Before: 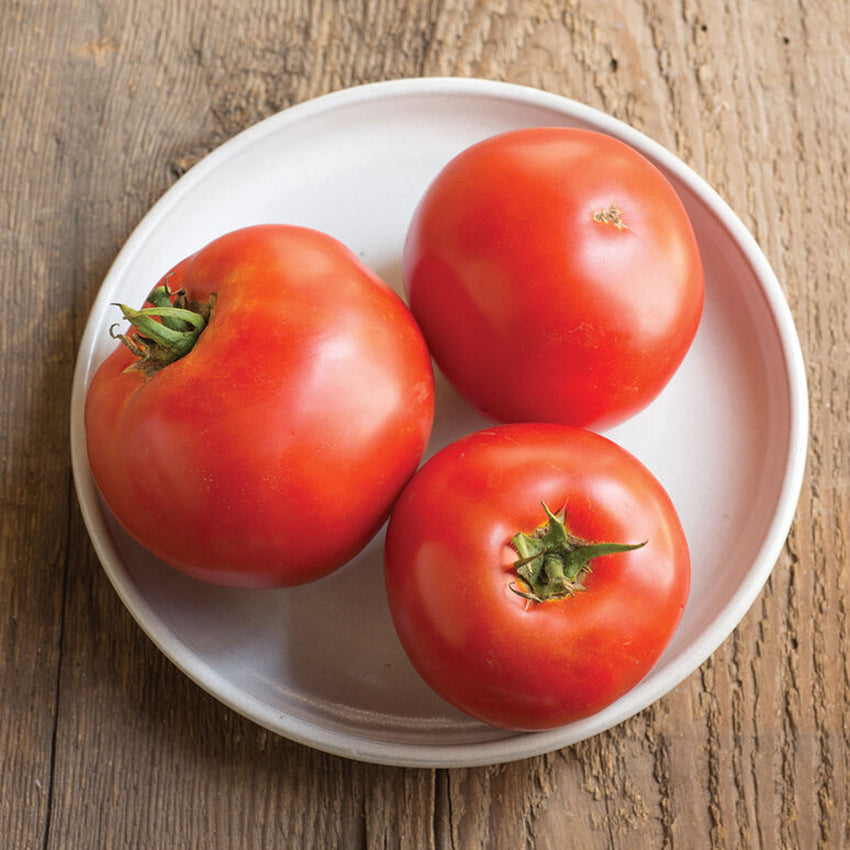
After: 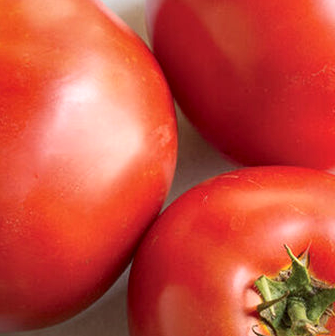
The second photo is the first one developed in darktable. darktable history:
crop: left 30.352%, top 30.314%, right 30.146%, bottom 30.139%
color correction: highlights a* -0.232, highlights b* -0.109
local contrast: mode bilateral grid, contrast 26, coarseness 60, detail 151%, midtone range 0.2
